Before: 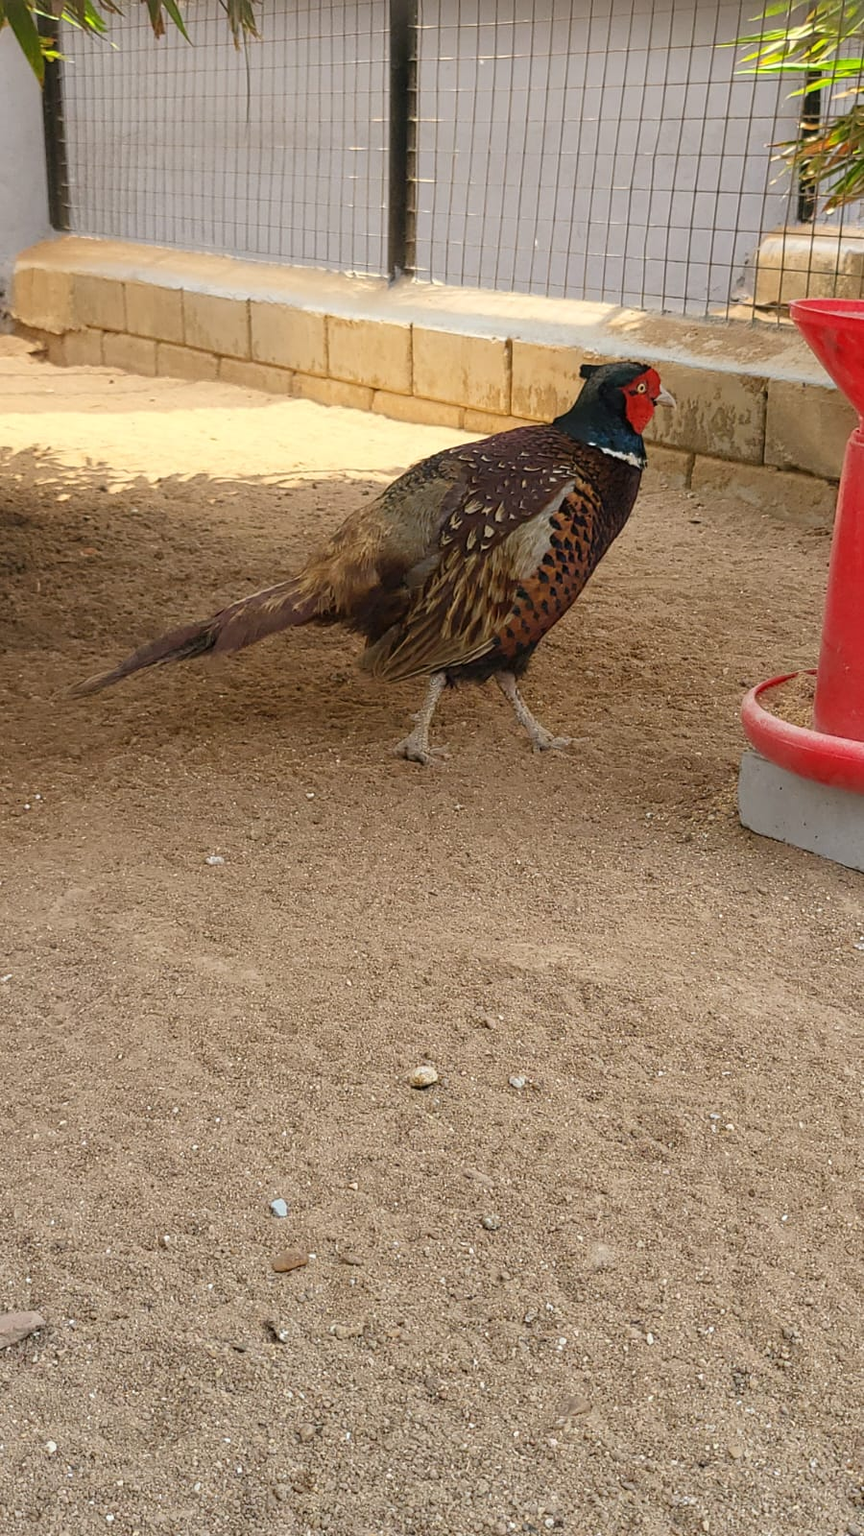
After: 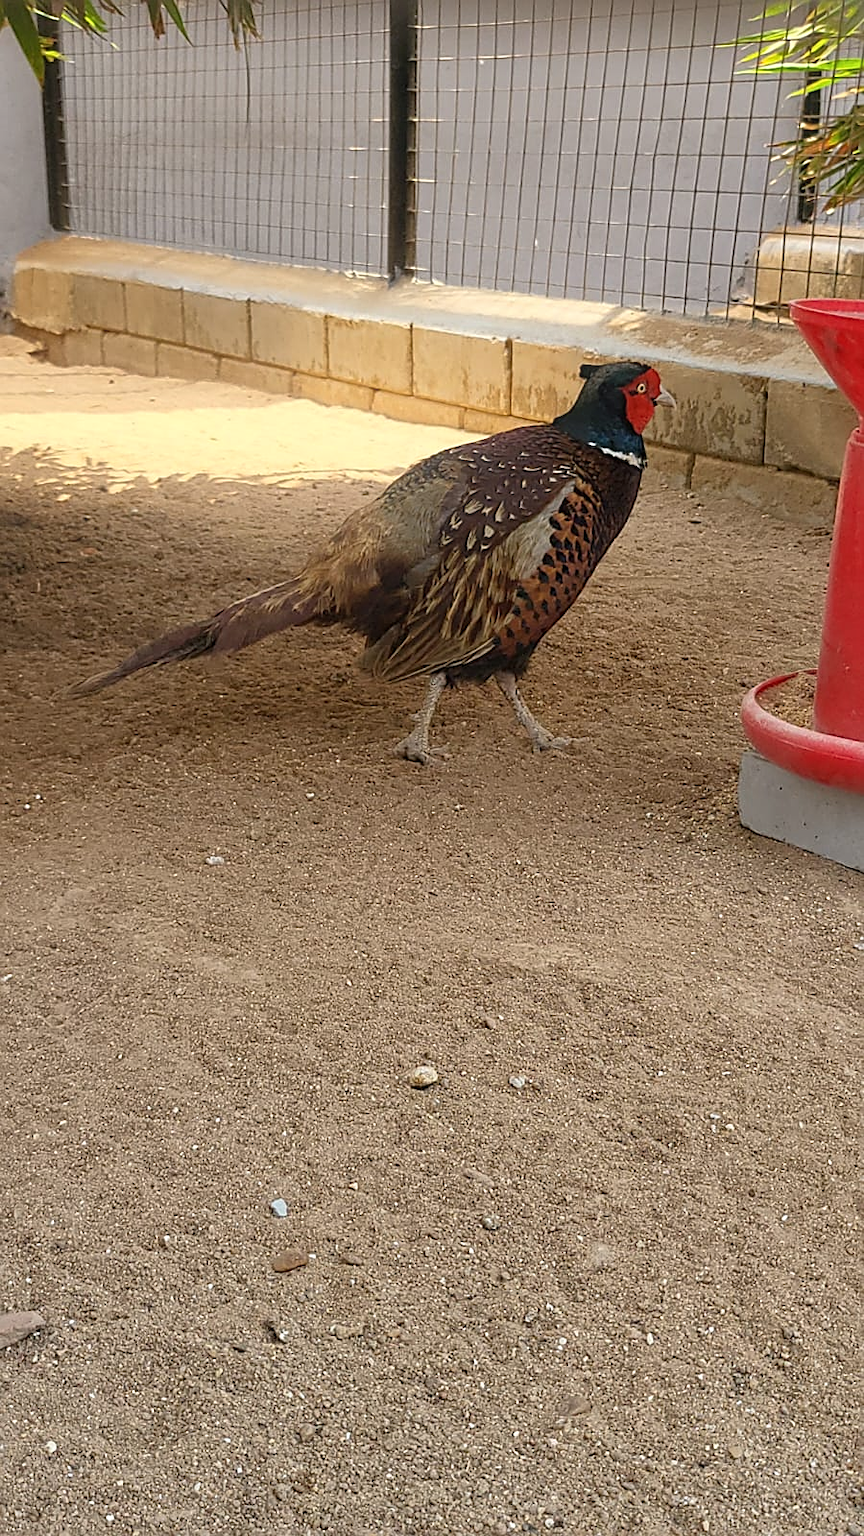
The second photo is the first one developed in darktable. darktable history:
shadows and highlights: shadows color adjustment 97.66%, soften with gaussian
bloom: size 15%, threshold 97%, strength 7%
sharpen: on, module defaults
base curve: curves: ch0 [(0, 0) (0.303, 0.277) (1, 1)]
